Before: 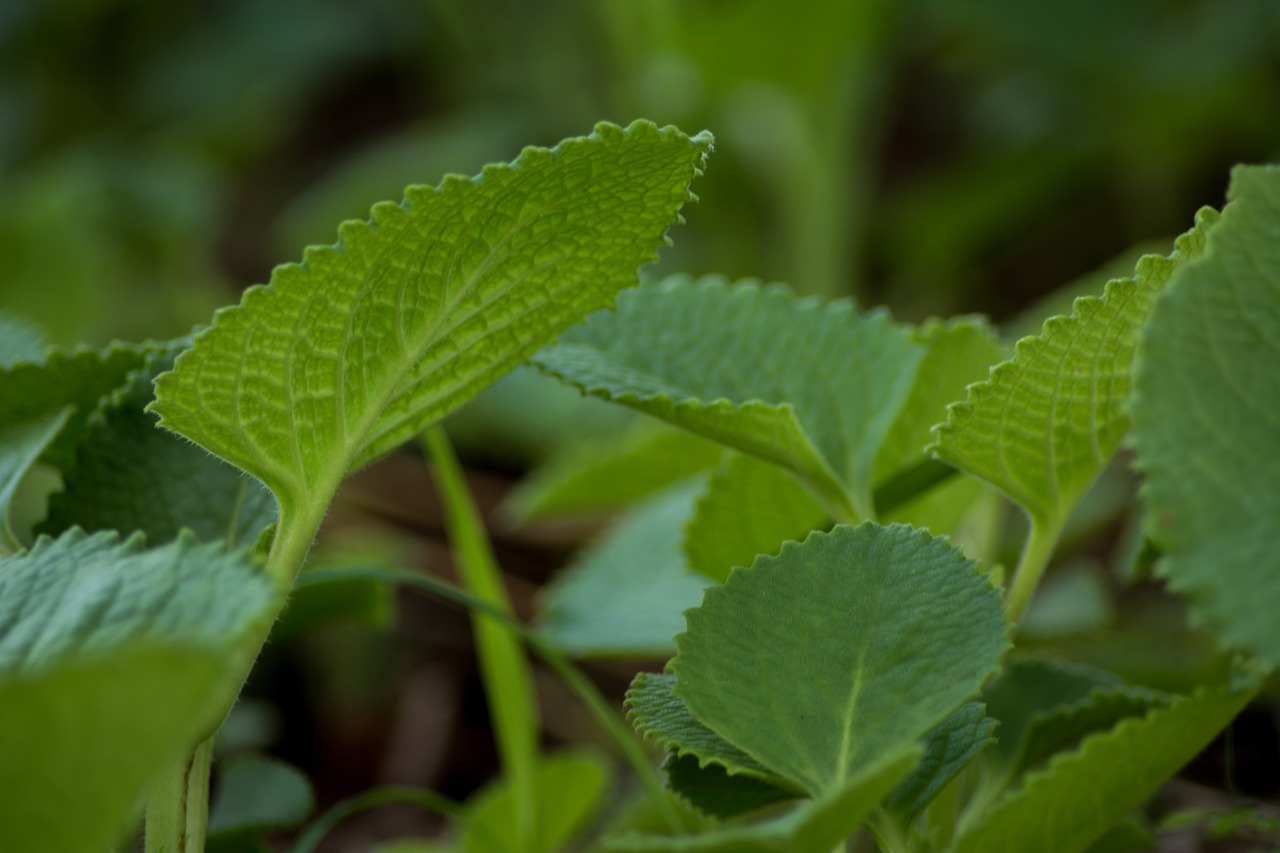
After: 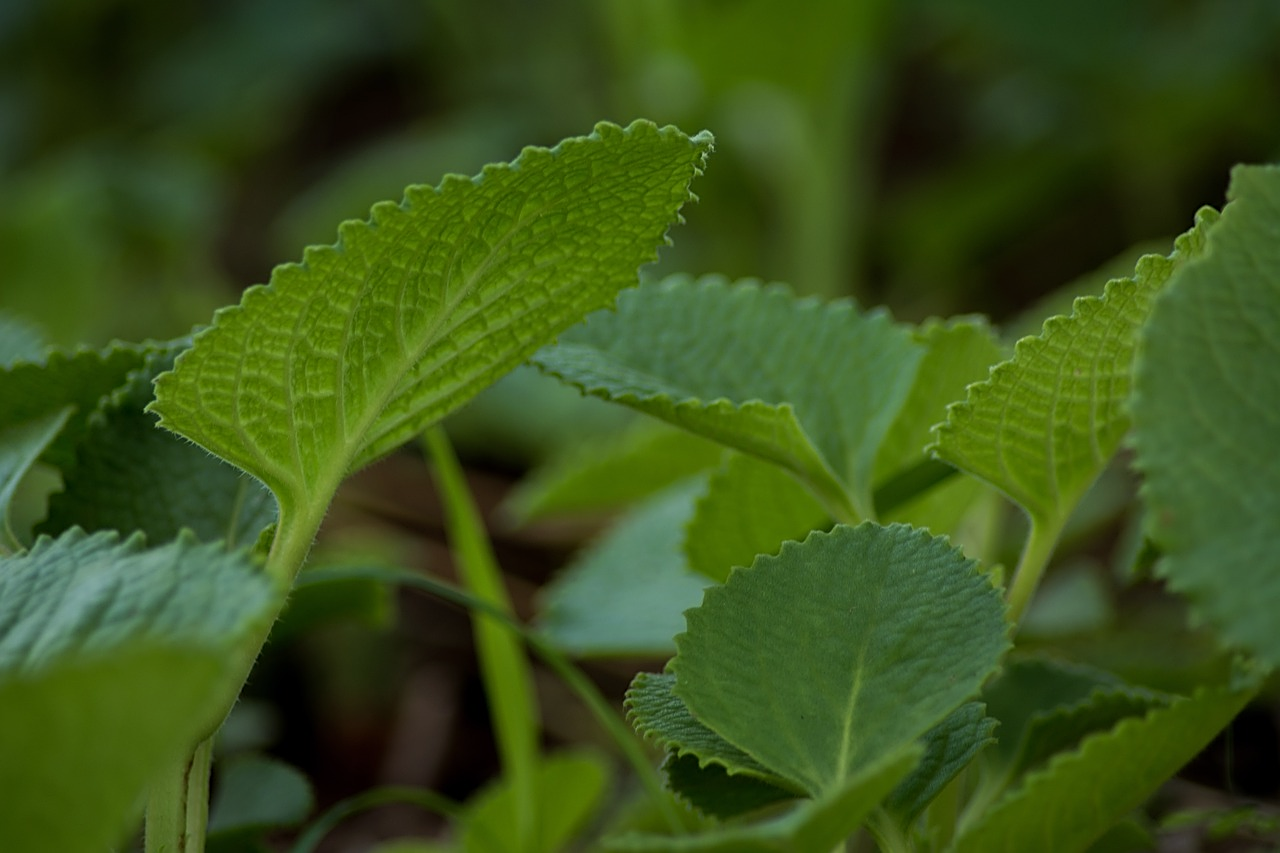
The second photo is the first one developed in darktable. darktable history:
exposure: exposure -0.242 EV, compensate highlight preservation false
sharpen: on, module defaults
